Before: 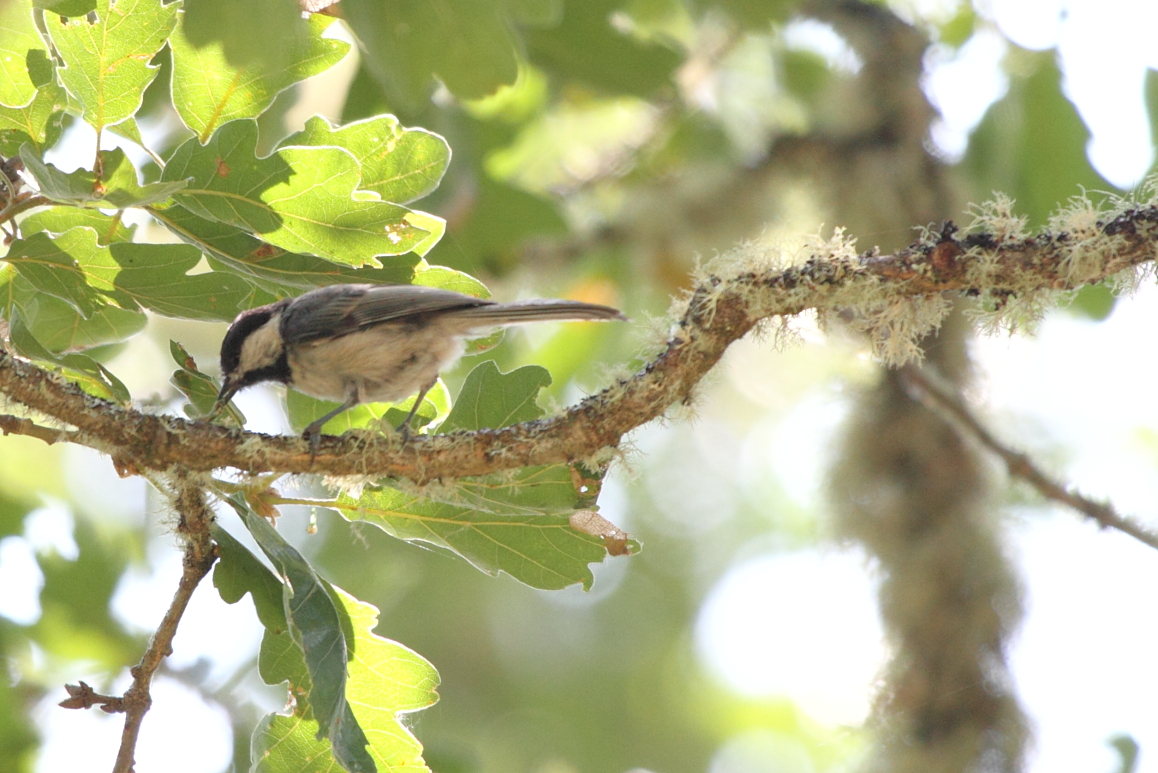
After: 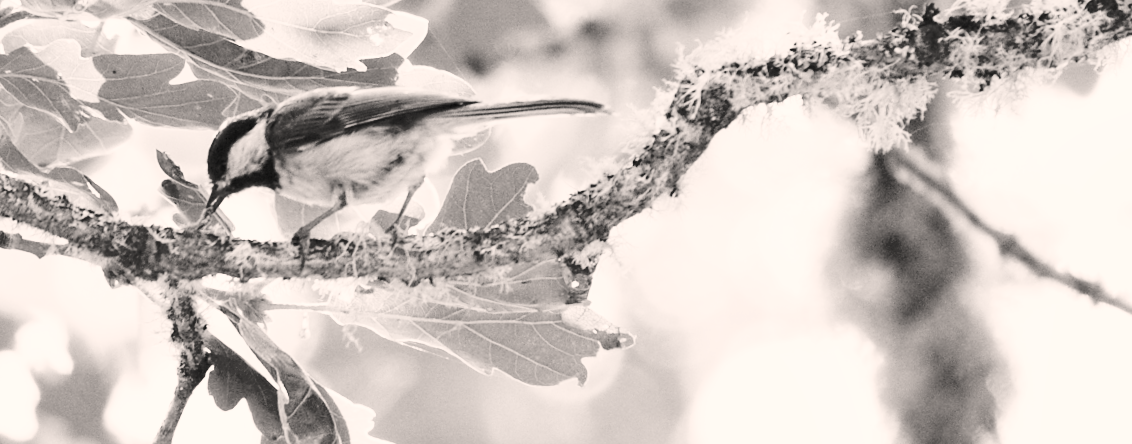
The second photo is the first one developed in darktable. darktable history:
color calibration: output gray [0.18, 0.41, 0.41, 0], gray › normalize channels true, illuminant same as pipeline (D50), adaptation XYZ, x 0.346, y 0.359, gamut compression 0
exposure: black level correction 0.002, compensate highlight preservation false
contrast brightness saturation: contrast 0.2, brightness 0.16, saturation 0.22
rotate and perspective: rotation -2°, crop left 0.022, crop right 0.978, crop top 0.049, crop bottom 0.951
crop and rotate: top 25.357%, bottom 13.942%
color correction: highlights a* 3.84, highlights b* 5.07
base curve: curves: ch0 [(0, 0) (0, 0.001) (0.001, 0.001) (0.004, 0.002) (0.007, 0.004) (0.015, 0.013) (0.033, 0.045) (0.052, 0.096) (0.075, 0.17) (0.099, 0.241) (0.163, 0.42) (0.219, 0.55) (0.259, 0.616) (0.327, 0.722) (0.365, 0.765) (0.522, 0.873) (0.547, 0.881) (0.689, 0.919) (0.826, 0.952) (1, 1)], preserve colors none
shadows and highlights: soften with gaussian
